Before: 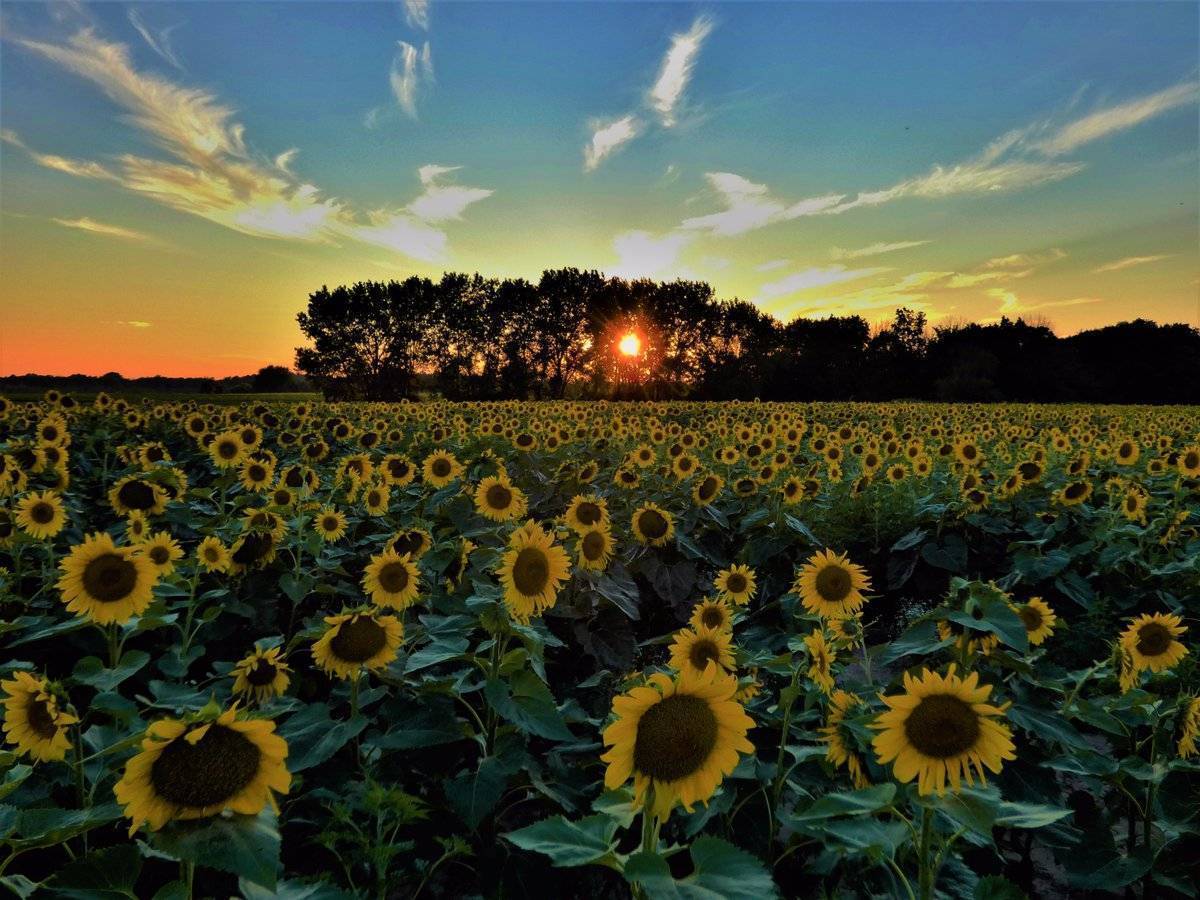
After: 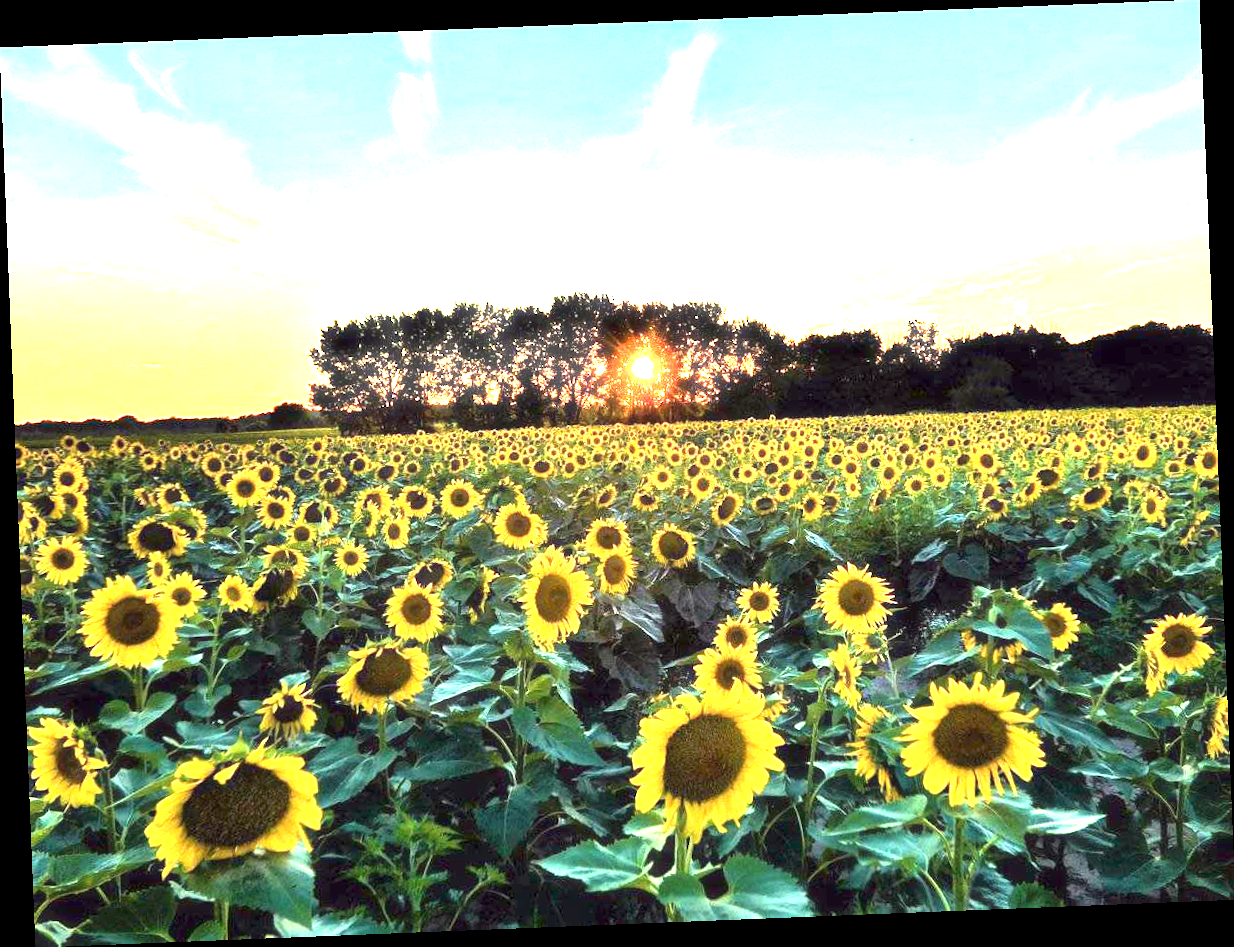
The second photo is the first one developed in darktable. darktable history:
rotate and perspective: rotation -2.29°, automatic cropping off
exposure: exposure 3 EV, compensate highlight preservation false
haze removal: strength -0.05
